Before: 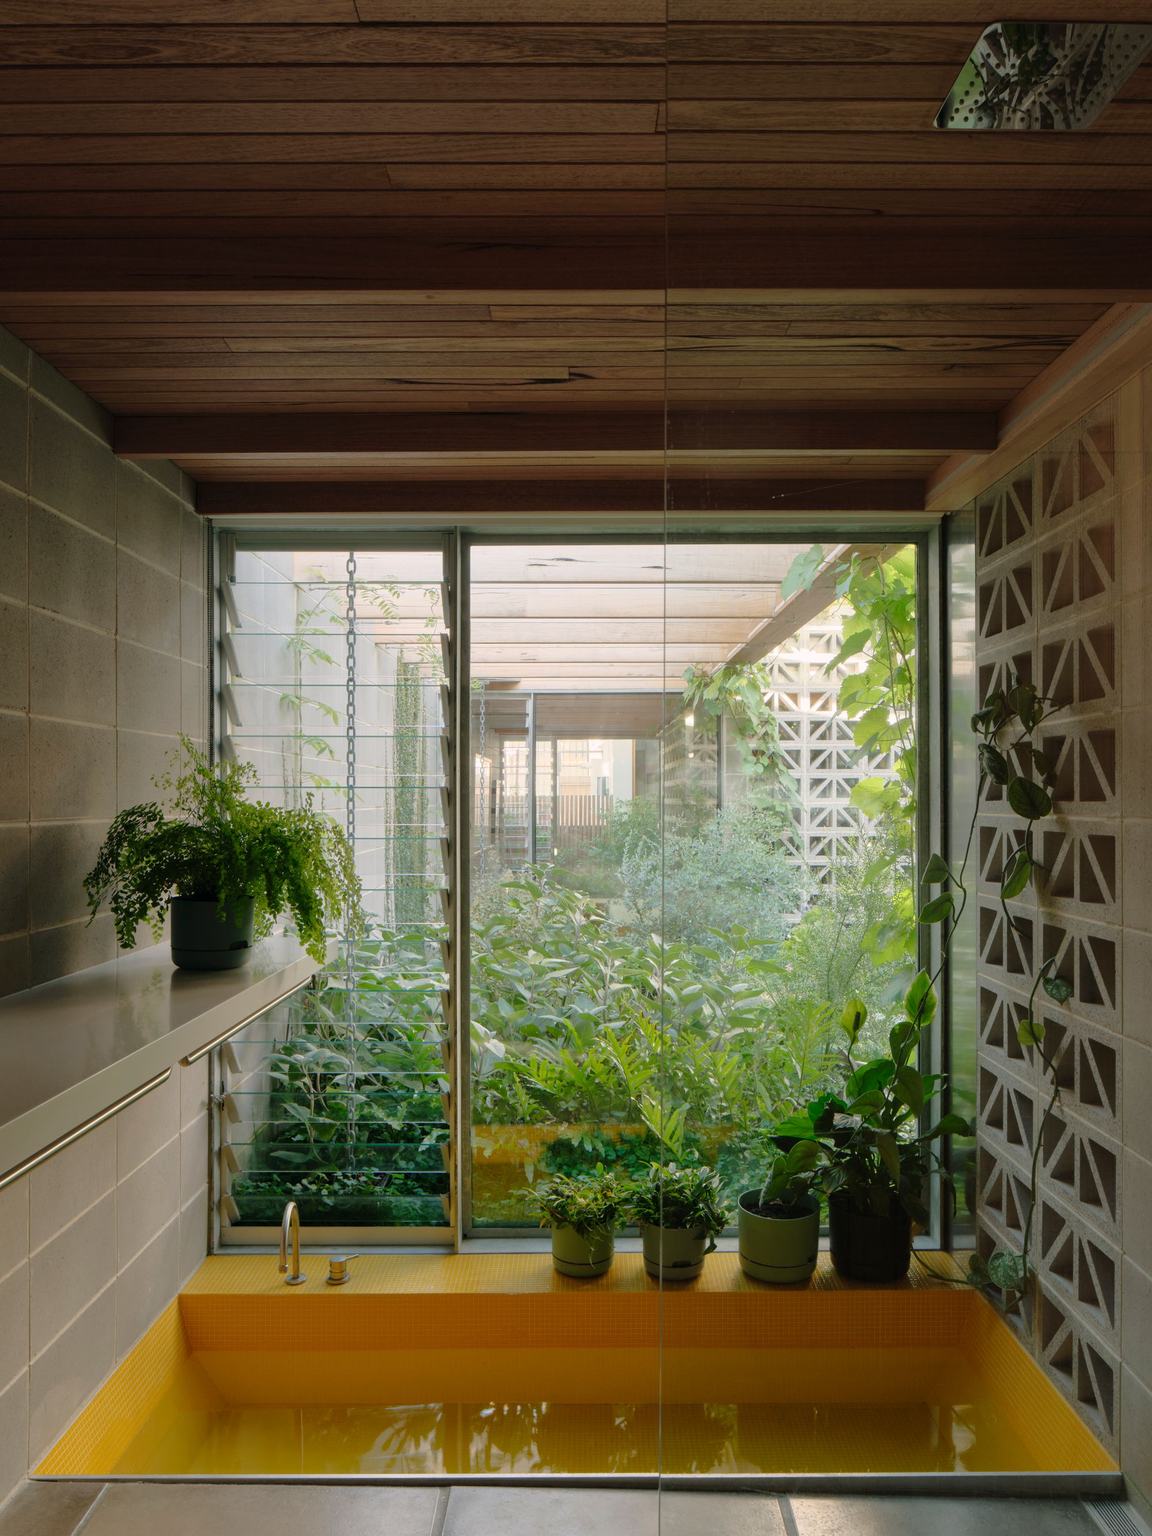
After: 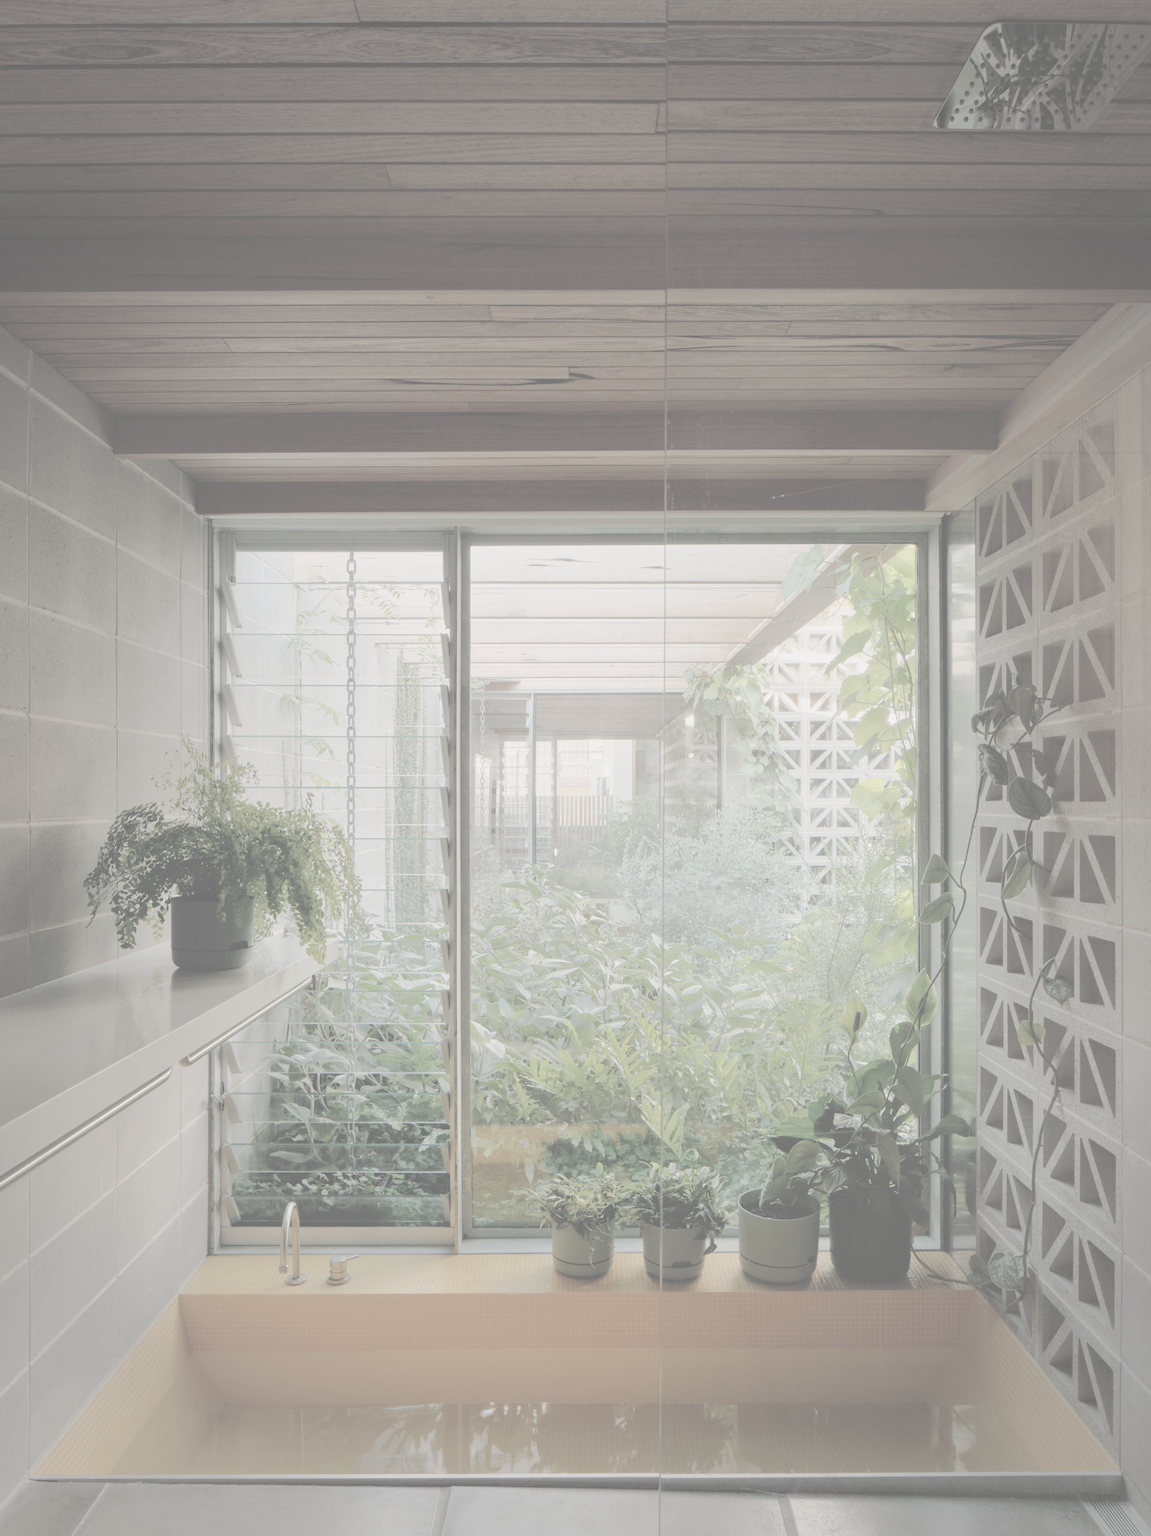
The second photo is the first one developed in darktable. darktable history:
vignetting: fall-off start 91%, fall-off radius 39.39%, brightness -0.182, saturation -0.3, width/height ratio 1.219, shape 1.3, dithering 8-bit output, unbound false
contrast brightness saturation: contrast -0.32, brightness 0.75, saturation -0.78
color balance: contrast 10%
tone equalizer: on, module defaults
